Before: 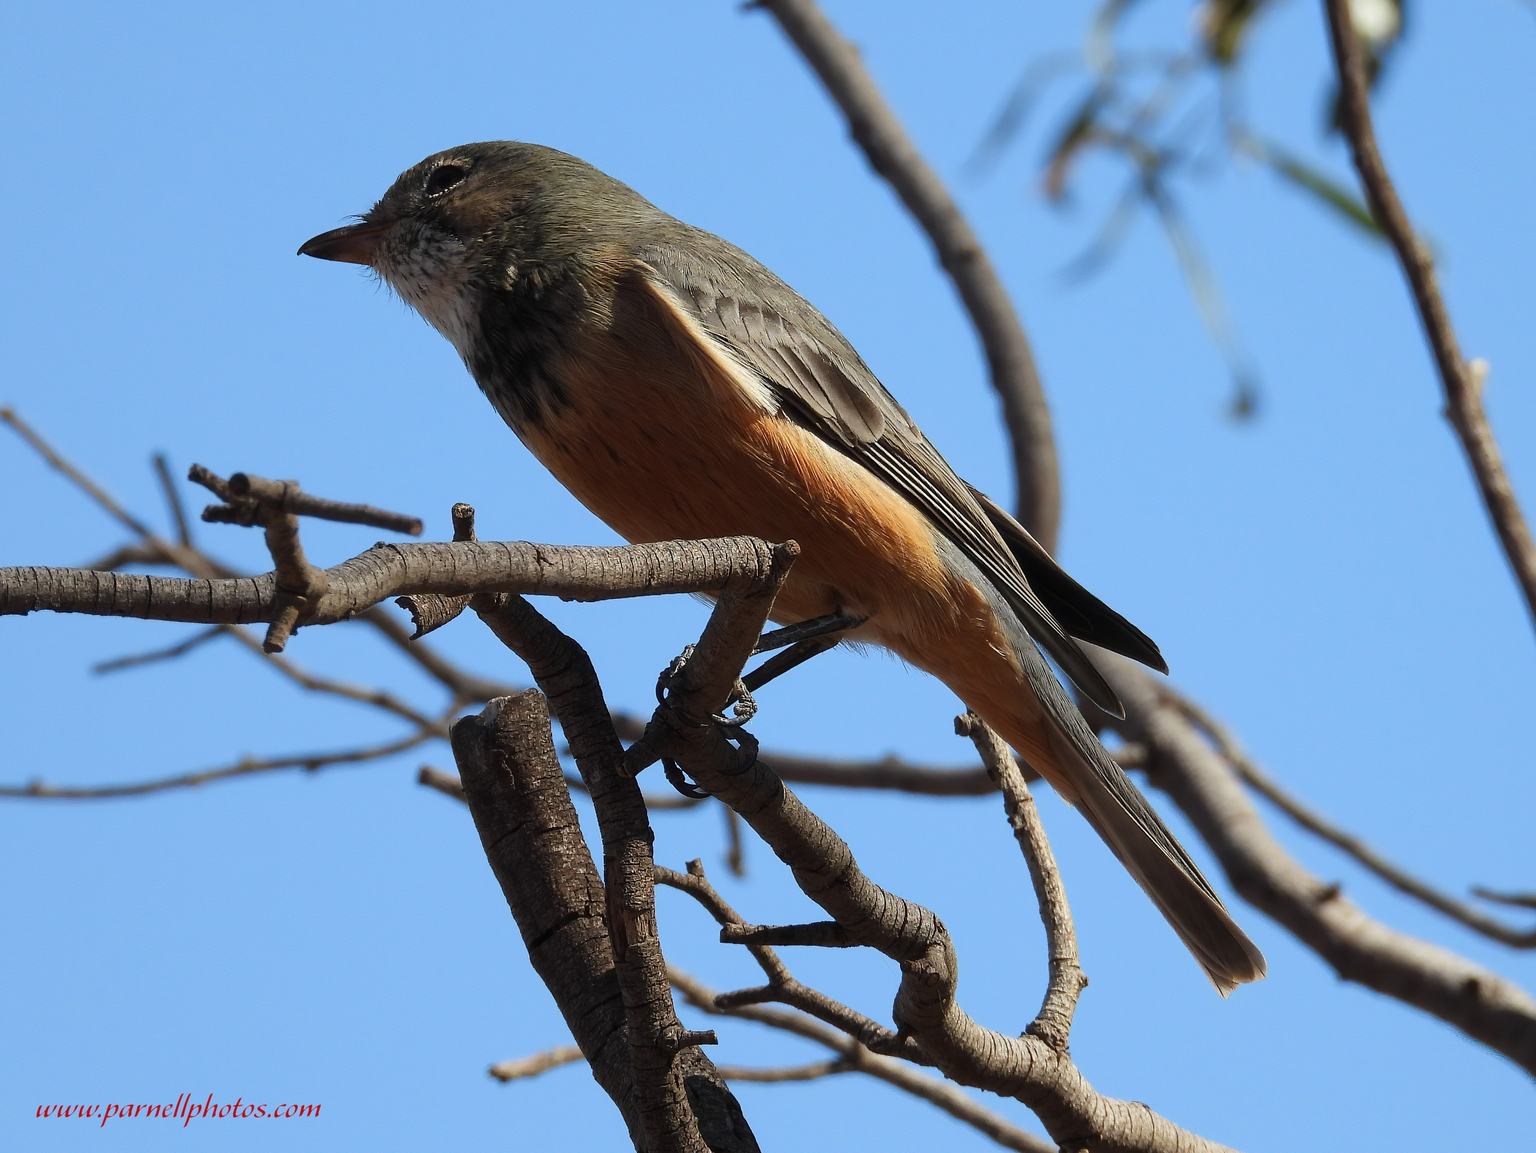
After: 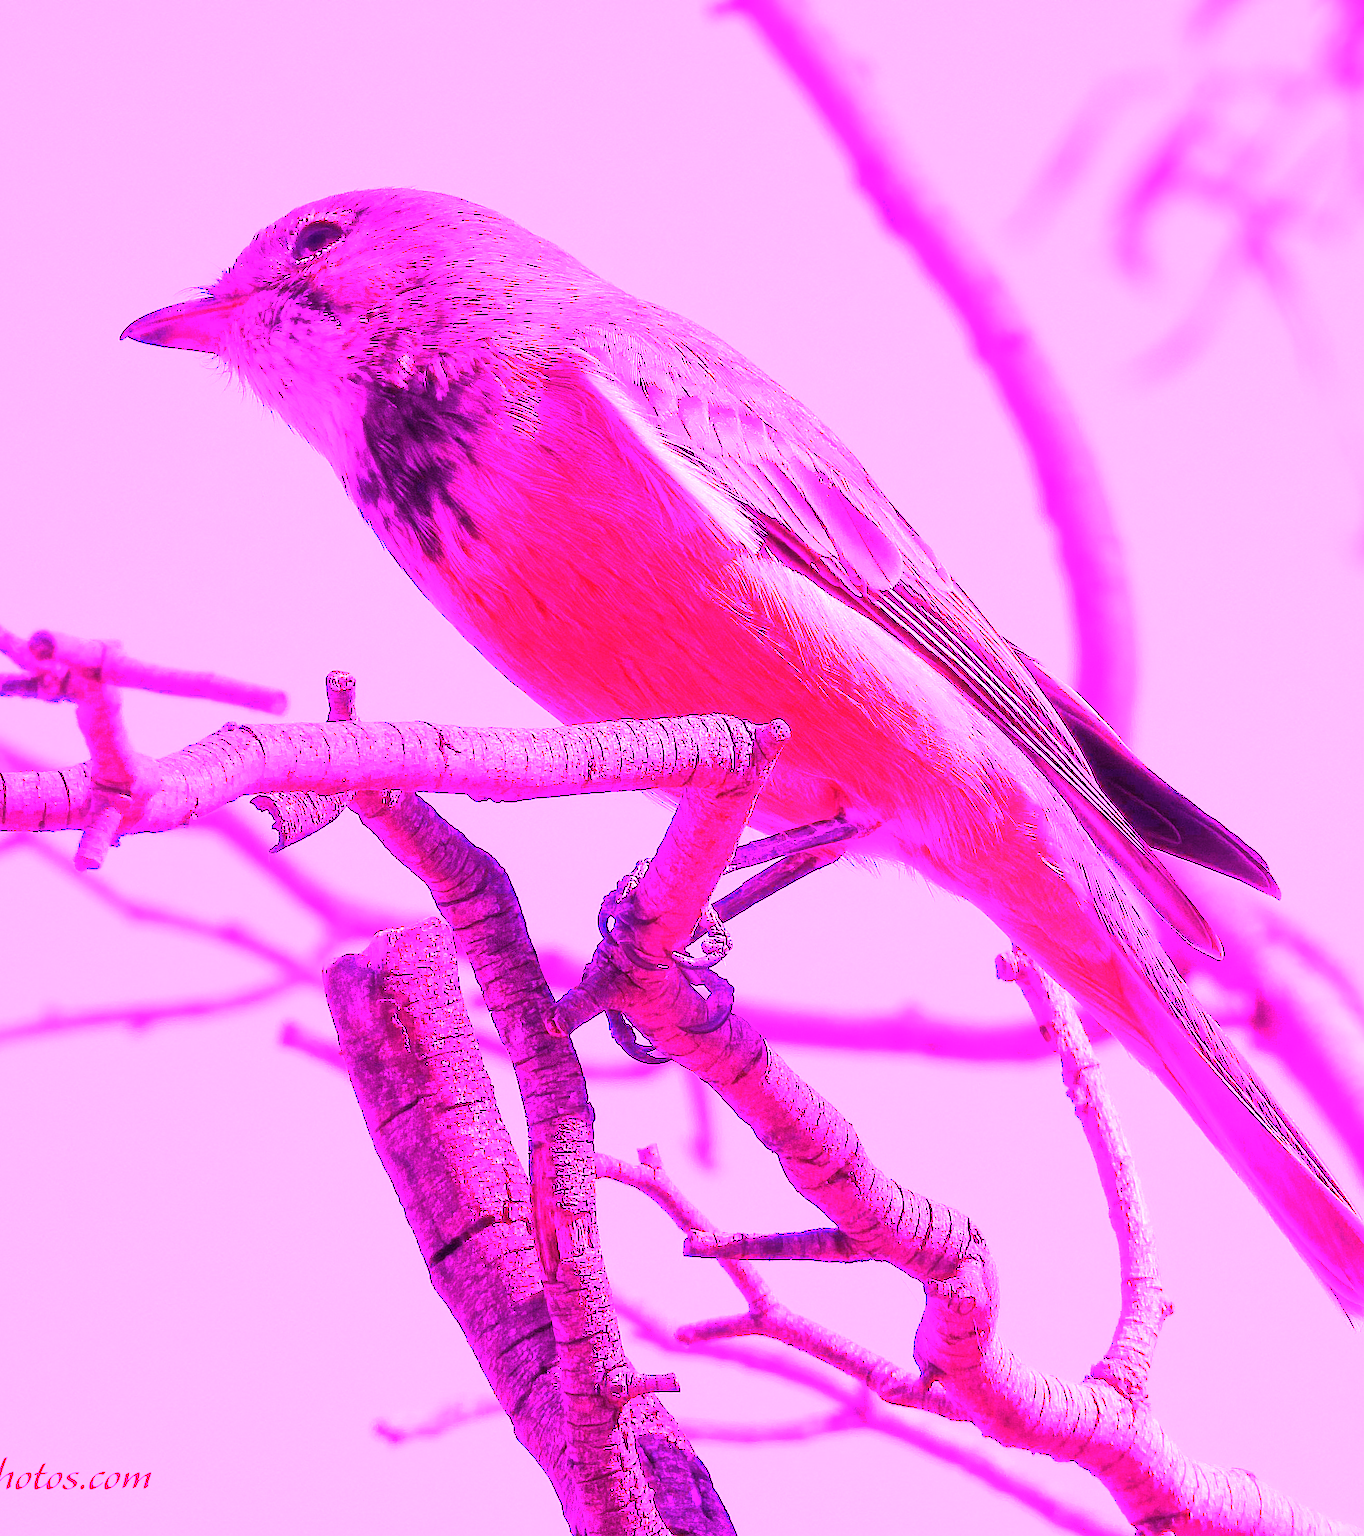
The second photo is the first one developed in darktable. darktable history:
crop and rotate: left 13.537%, right 19.796%
white balance: red 8, blue 8
